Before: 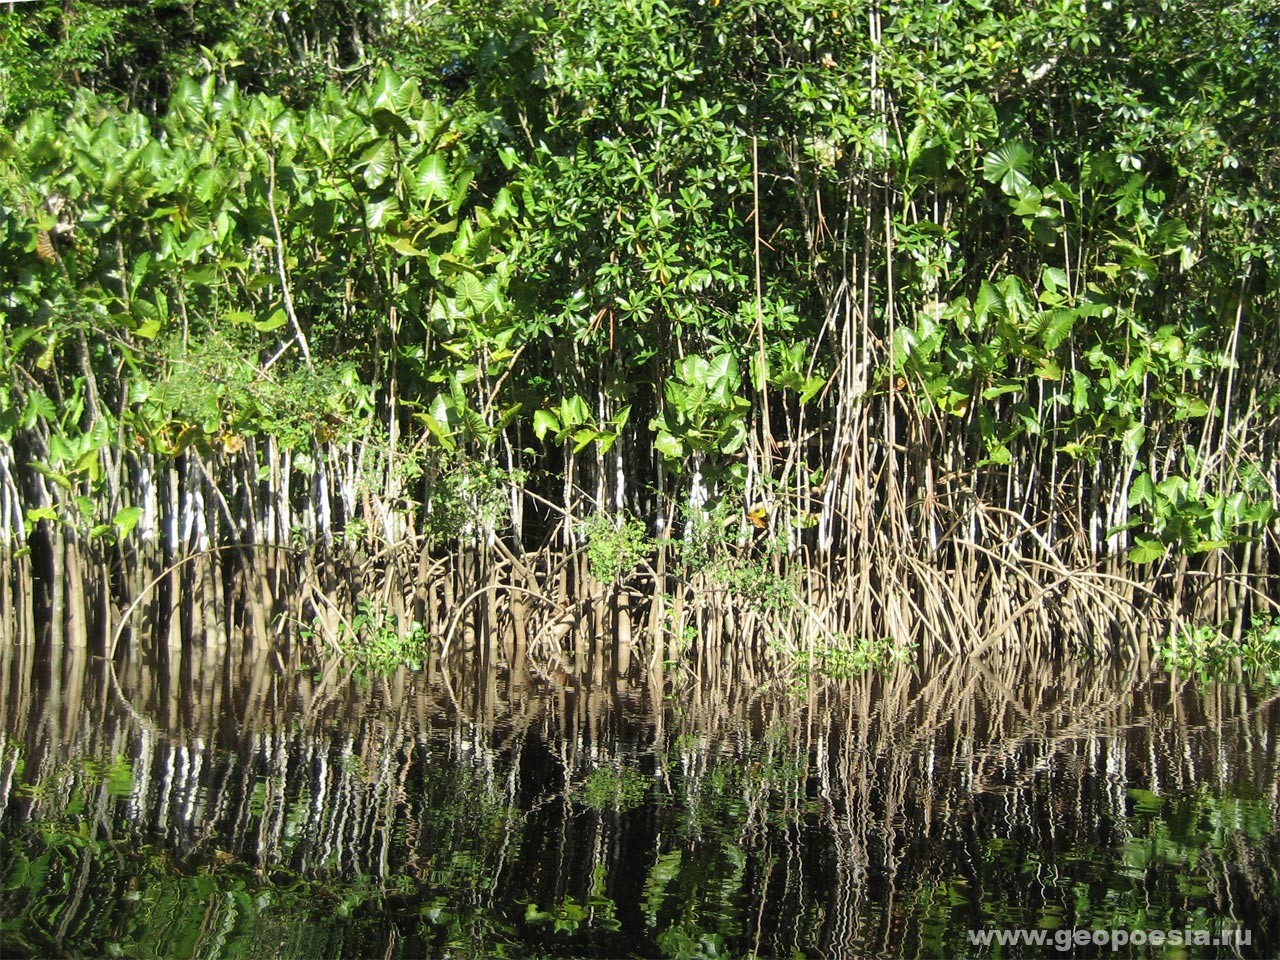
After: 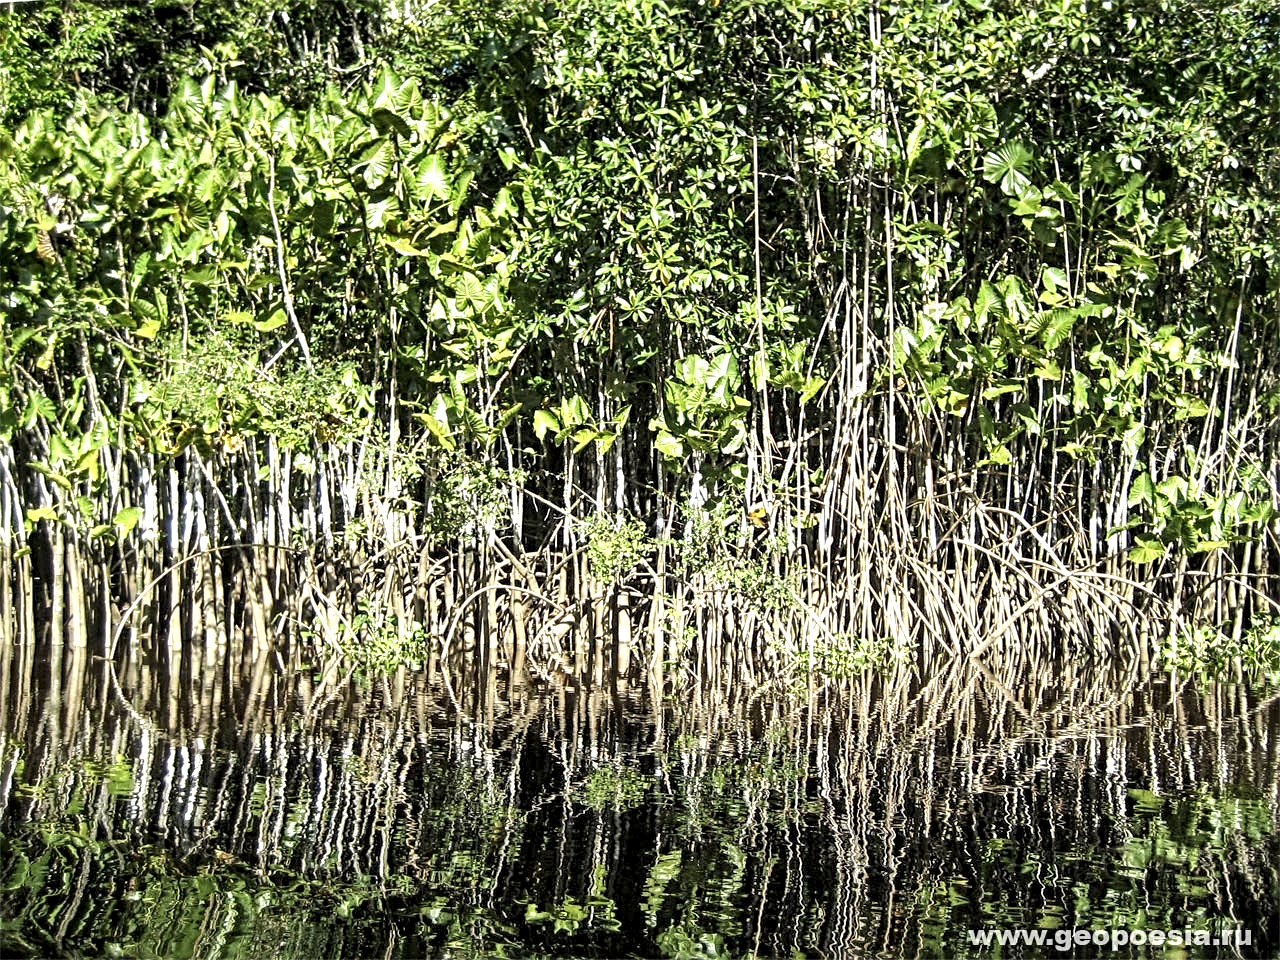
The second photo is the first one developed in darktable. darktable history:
color contrast: green-magenta contrast 0.81
exposure: exposure 0.29 EV, compensate highlight preservation false
shadows and highlights: shadows 49, highlights -41, soften with gaussian
local contrast: highlights 65%, shadows 54%, detail 169%, midtone range 0.514
color zones: curves: ch0 [(0, 0.5) (0.143, 0.52) (0.286, 0.5) (0.429, 0.5) (0.571, 0.5) (0.714, 0.5) (0.857, 0.5) (1, 0.5)]; ch1 [(0, 0.489) (0.155, 0.45) (0.286, 0.466) (0.429, 0.5) (0.571, 0.5) (0.714, 0.5) (0.857, 0.5) (1, 0.489)]
sharpen: radius 4
